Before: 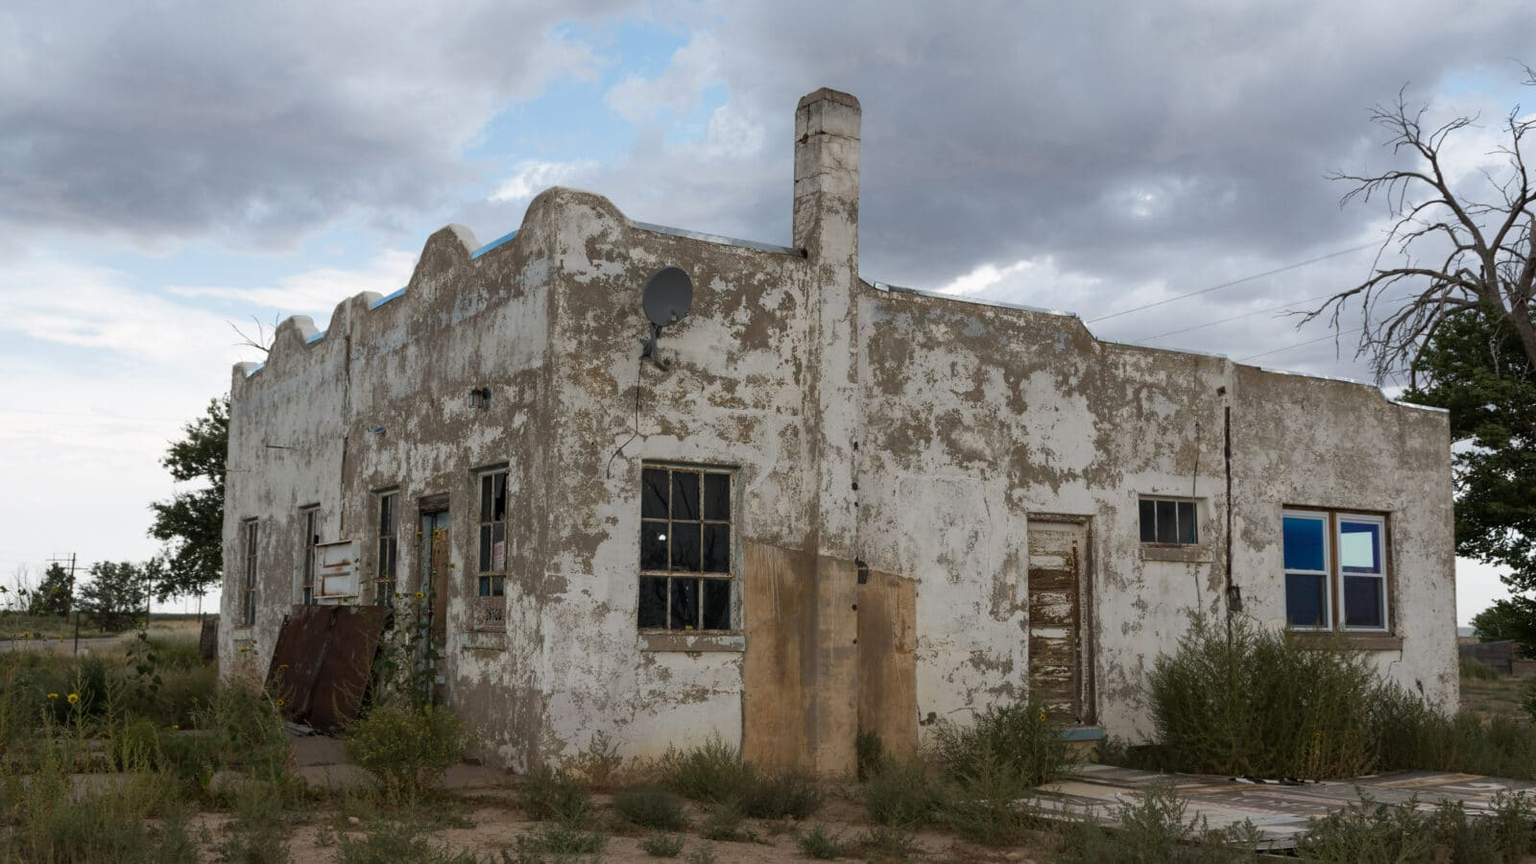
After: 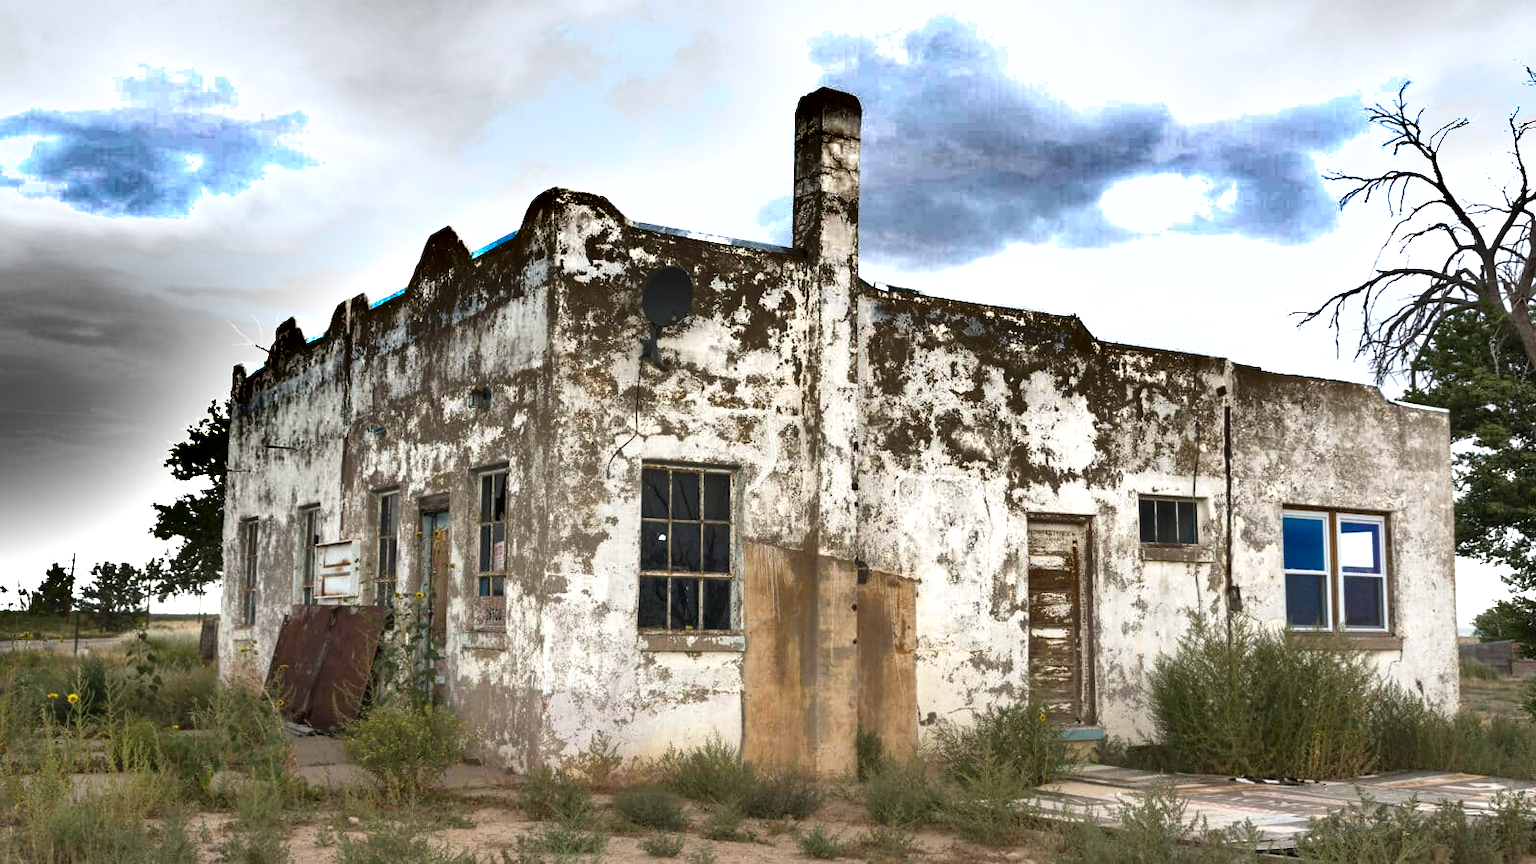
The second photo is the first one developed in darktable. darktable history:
shadows and highlights: radius 107, shadows 40.7, highlights -72.69, shadows color adjustment 97.68%, low approximation 0.01, soften with gaussian
exposure: black level correction 0, exposure 1.485 EV, compensate highlight preservation false
